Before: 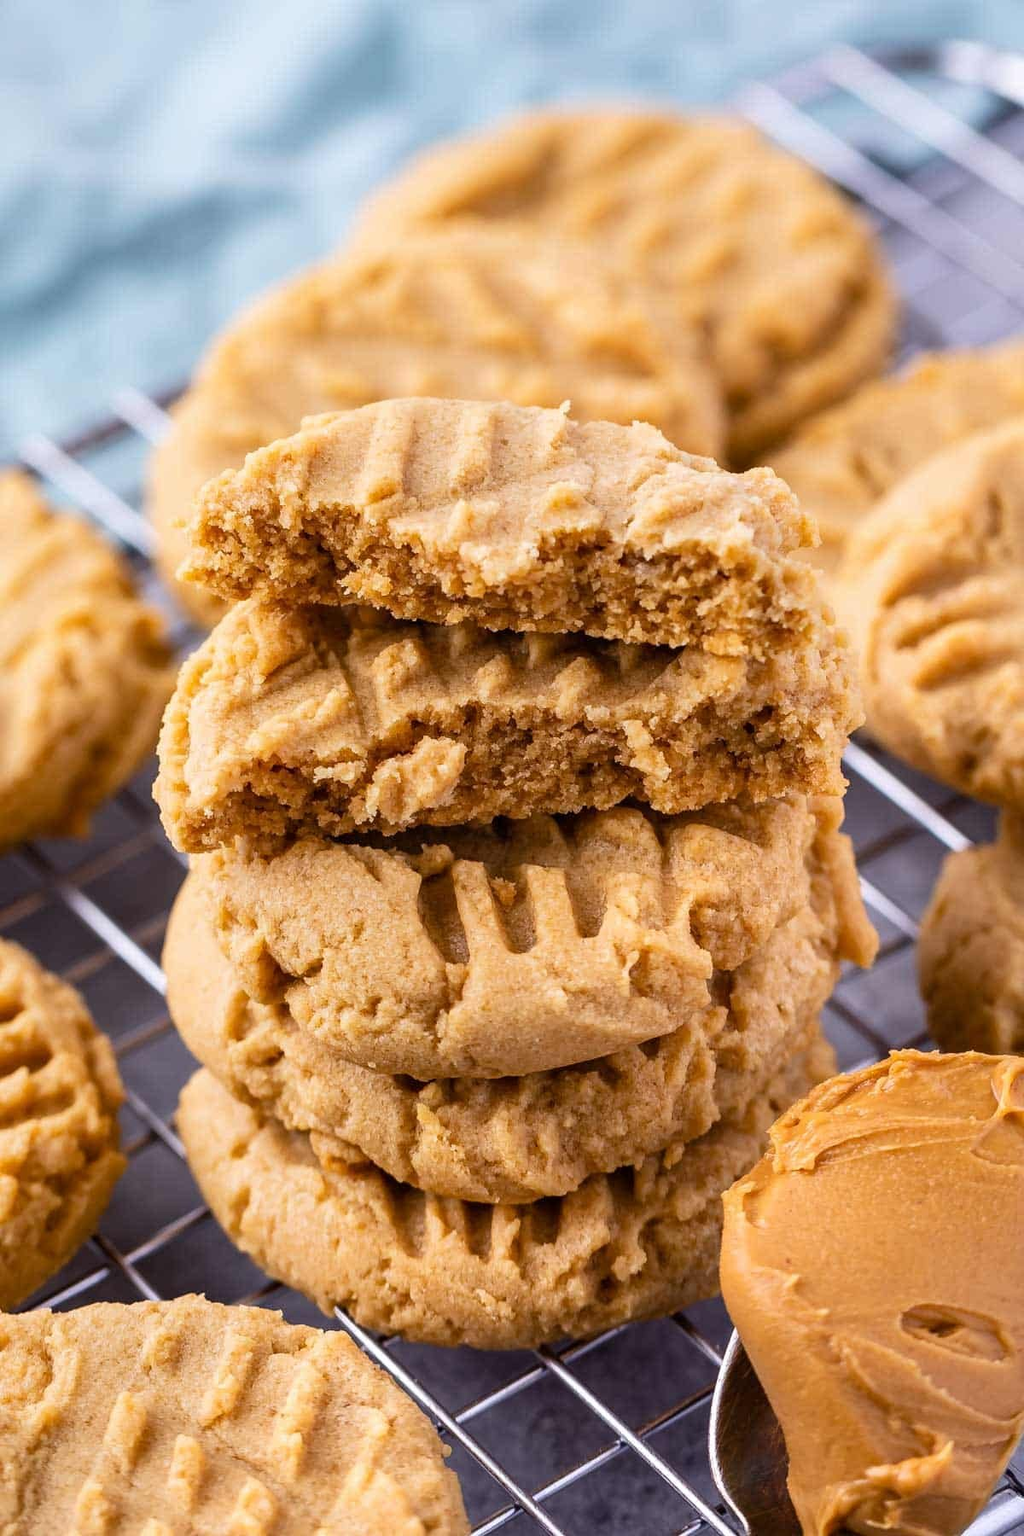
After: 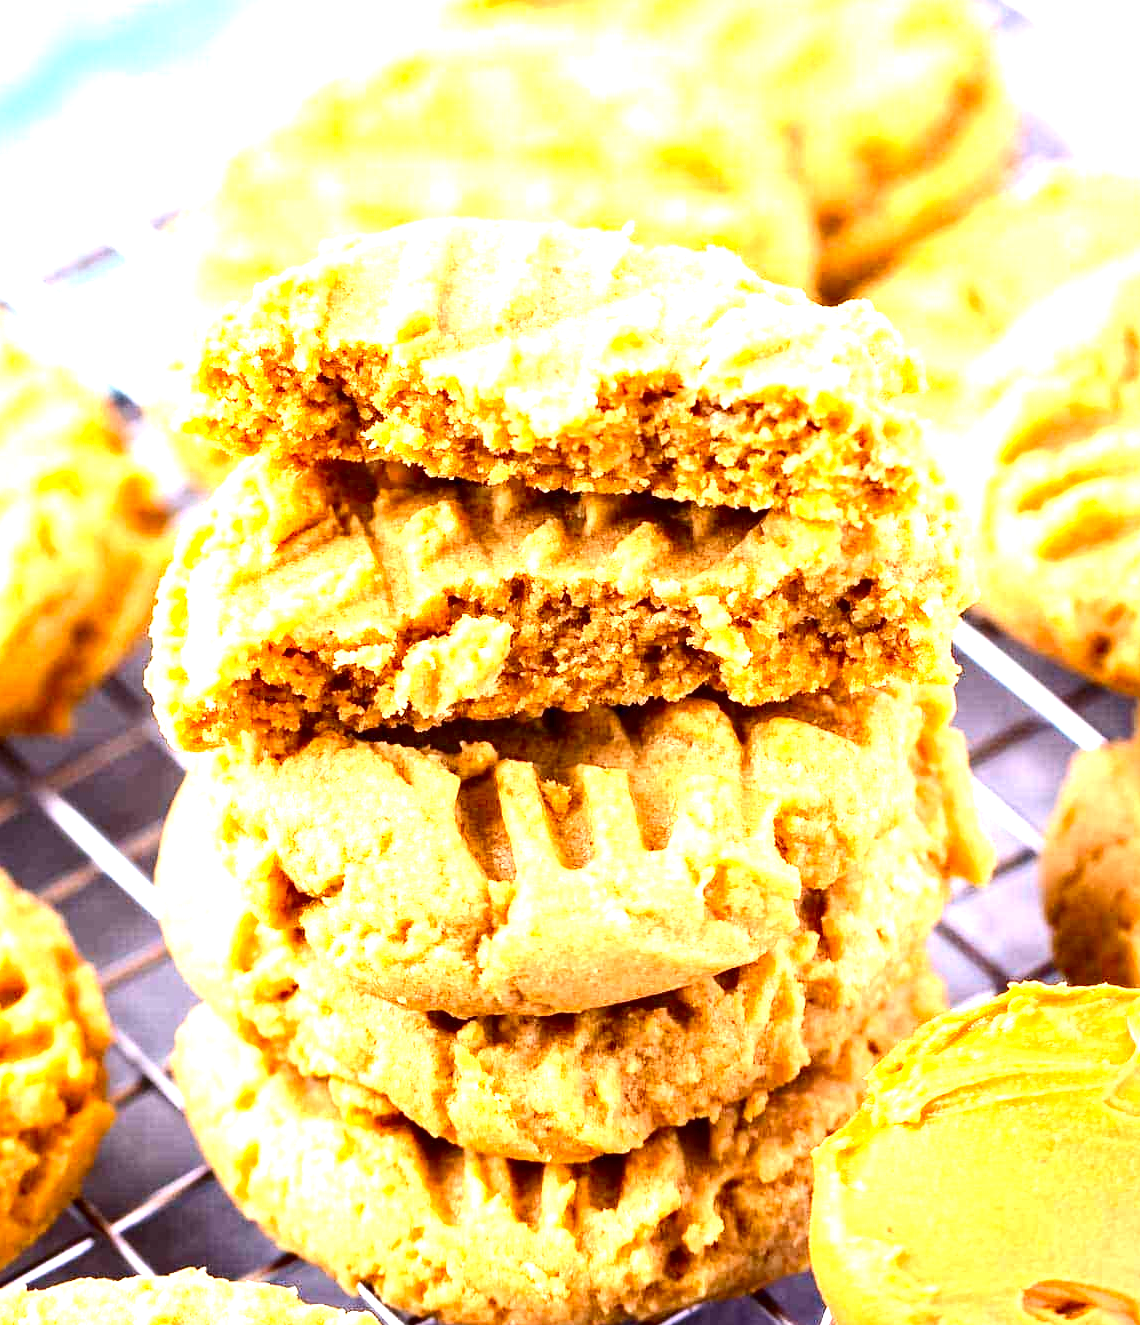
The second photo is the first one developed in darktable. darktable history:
crop and rotate: left 2.836%, top 13.786%, right 2.108%, bottom 12.588%
exposure: black level correction 0.001, exposure 1.997 EV, compensate highlight preservation false
contrast brightness saturation: contrast 0.194, brightness -0.112, saturation 0.214
